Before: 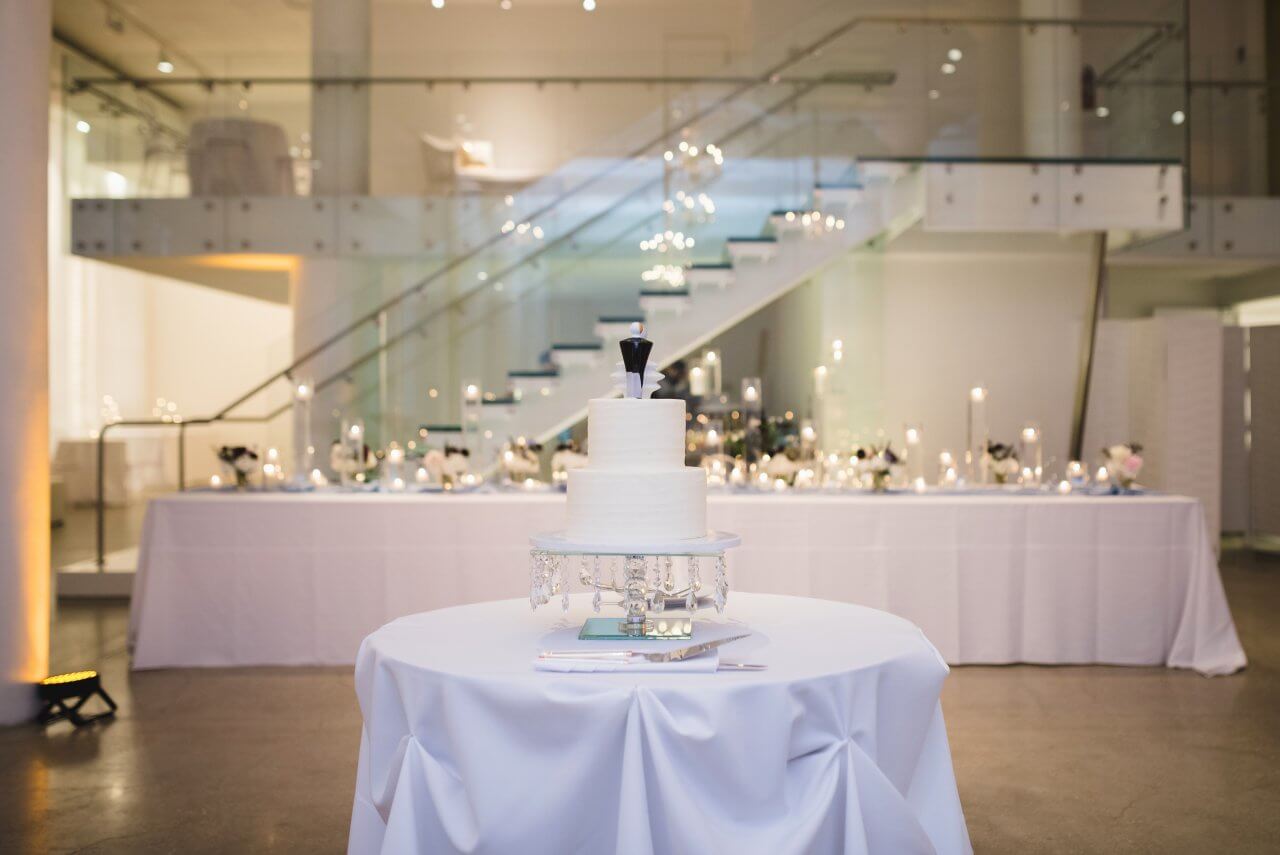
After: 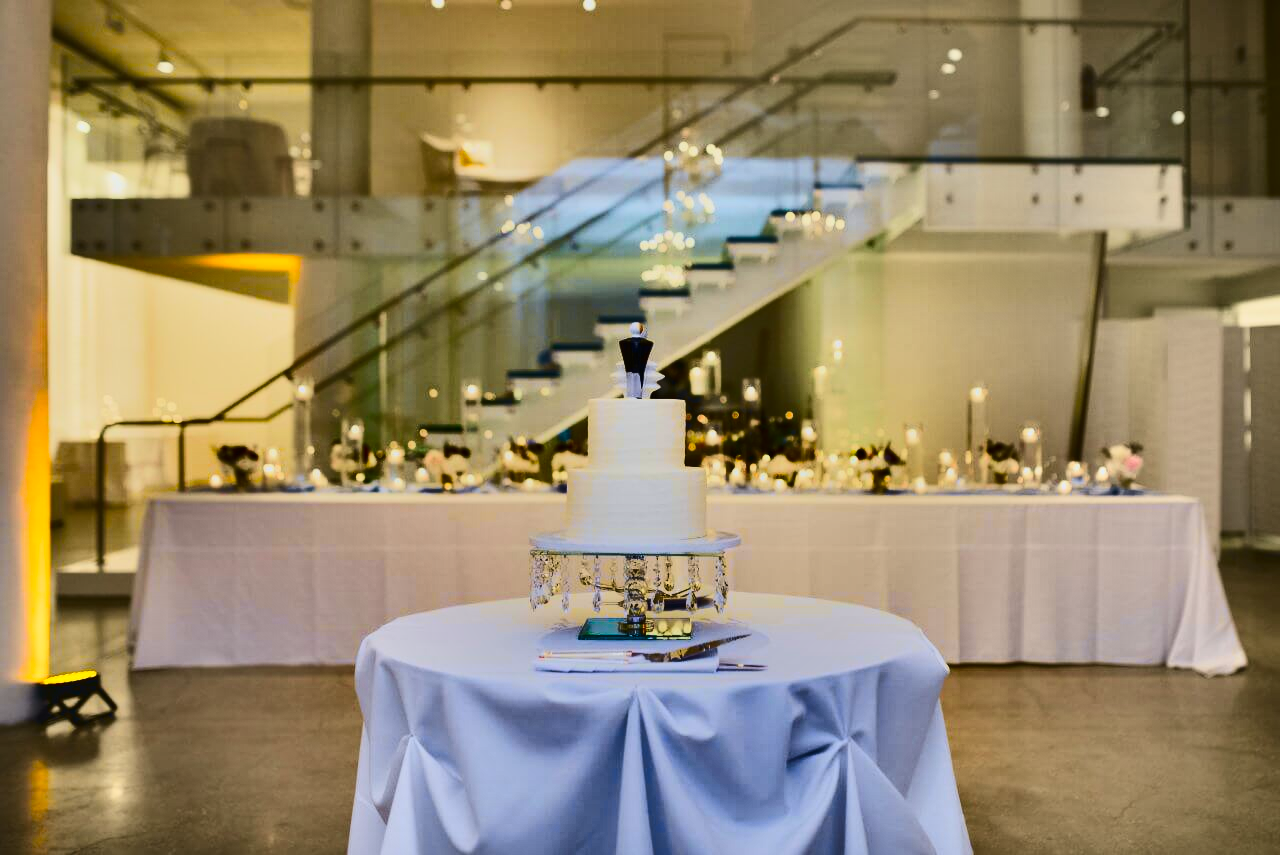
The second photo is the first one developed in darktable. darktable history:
shadows and highlights: shadows 17.69, highlights -84.95, highlights color adjustment 79.23%, soften with gaussian
tone curve: curves: ch0 [(0.003, 0.023) (0.071, 0.052) (0.249, 0.201) (0.466, 0.557) (0.625, 0.761) (0.783, 0.9) (0.994, 0.968)]; ch1 [(0, 0) (0.262, 0.227) (0.417, 0.386) (0.469, 0.467) (0.502, 0.498) (0.531, 0.521) (0.576, 0.586) (0.612, 0.634) (0.634, 0.68) (0.686, 0.728) (0.994, 0.987)]; ch2 [(0, 0) (0.262, 0.188) (0.385, 0.353) (0.427, 0.424) (0.495, 0.493) (0.518, 0.544) (0.55, 0.579) (0.595, 0.621) (0.644, 0.748) (1, 1)], color space Lab, independent channels, preserve colors none
color balance rgb: perceptual saturation grading › global saturation -0.053%
